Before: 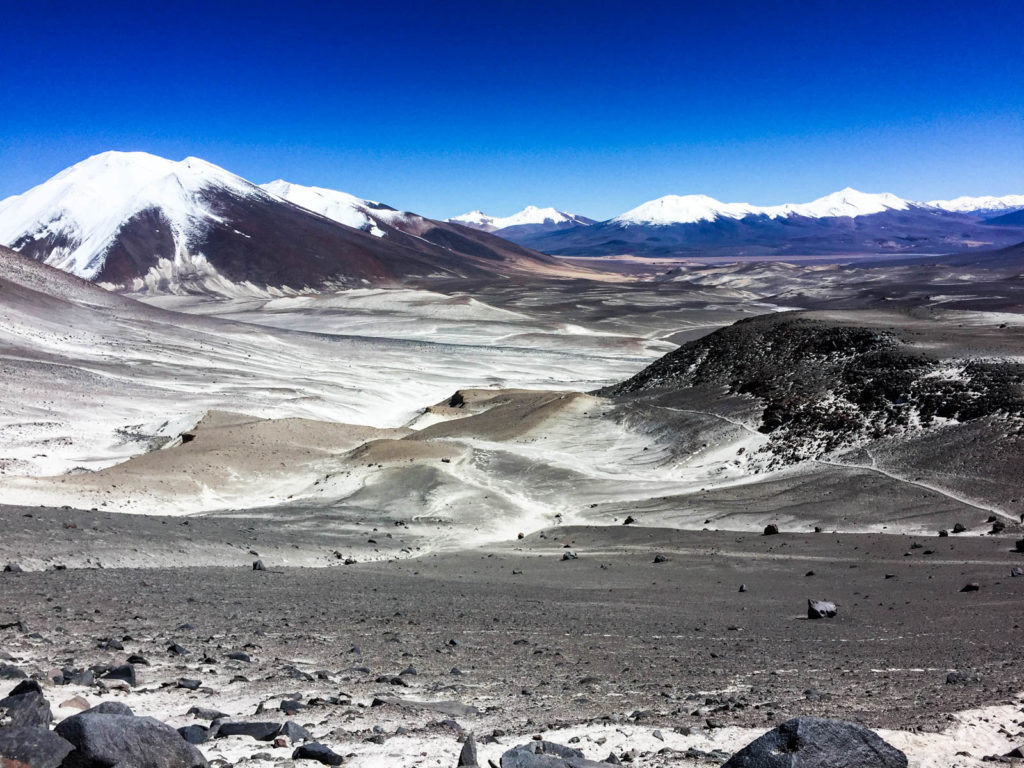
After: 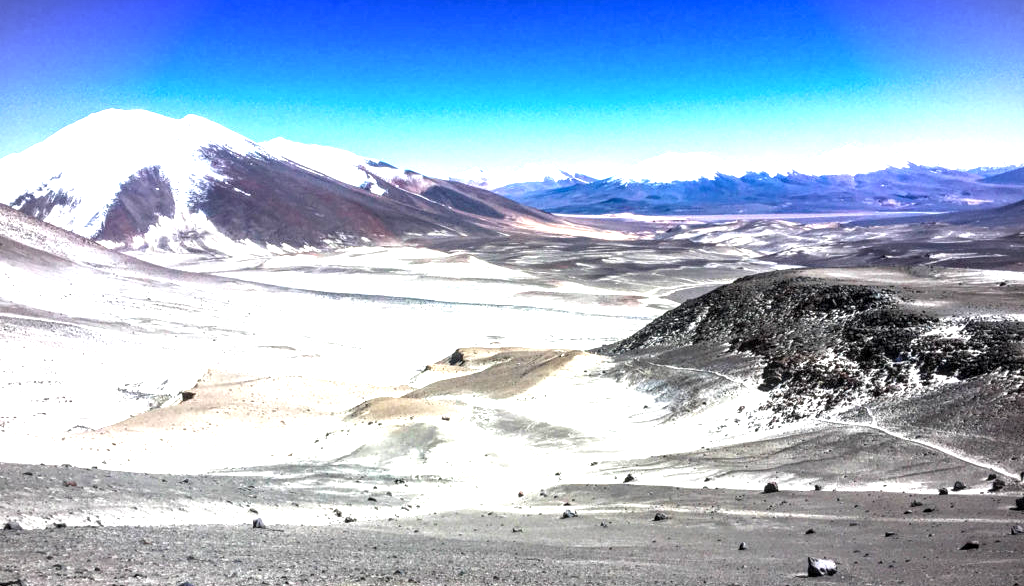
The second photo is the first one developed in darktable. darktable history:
exposure: black level correction 0, exposure 1.491 EV, compensate highlight preservation false
vignetting: on, module defaults
crop: top 5.579%, bottom 18.04%
local contrast: detail 130%
